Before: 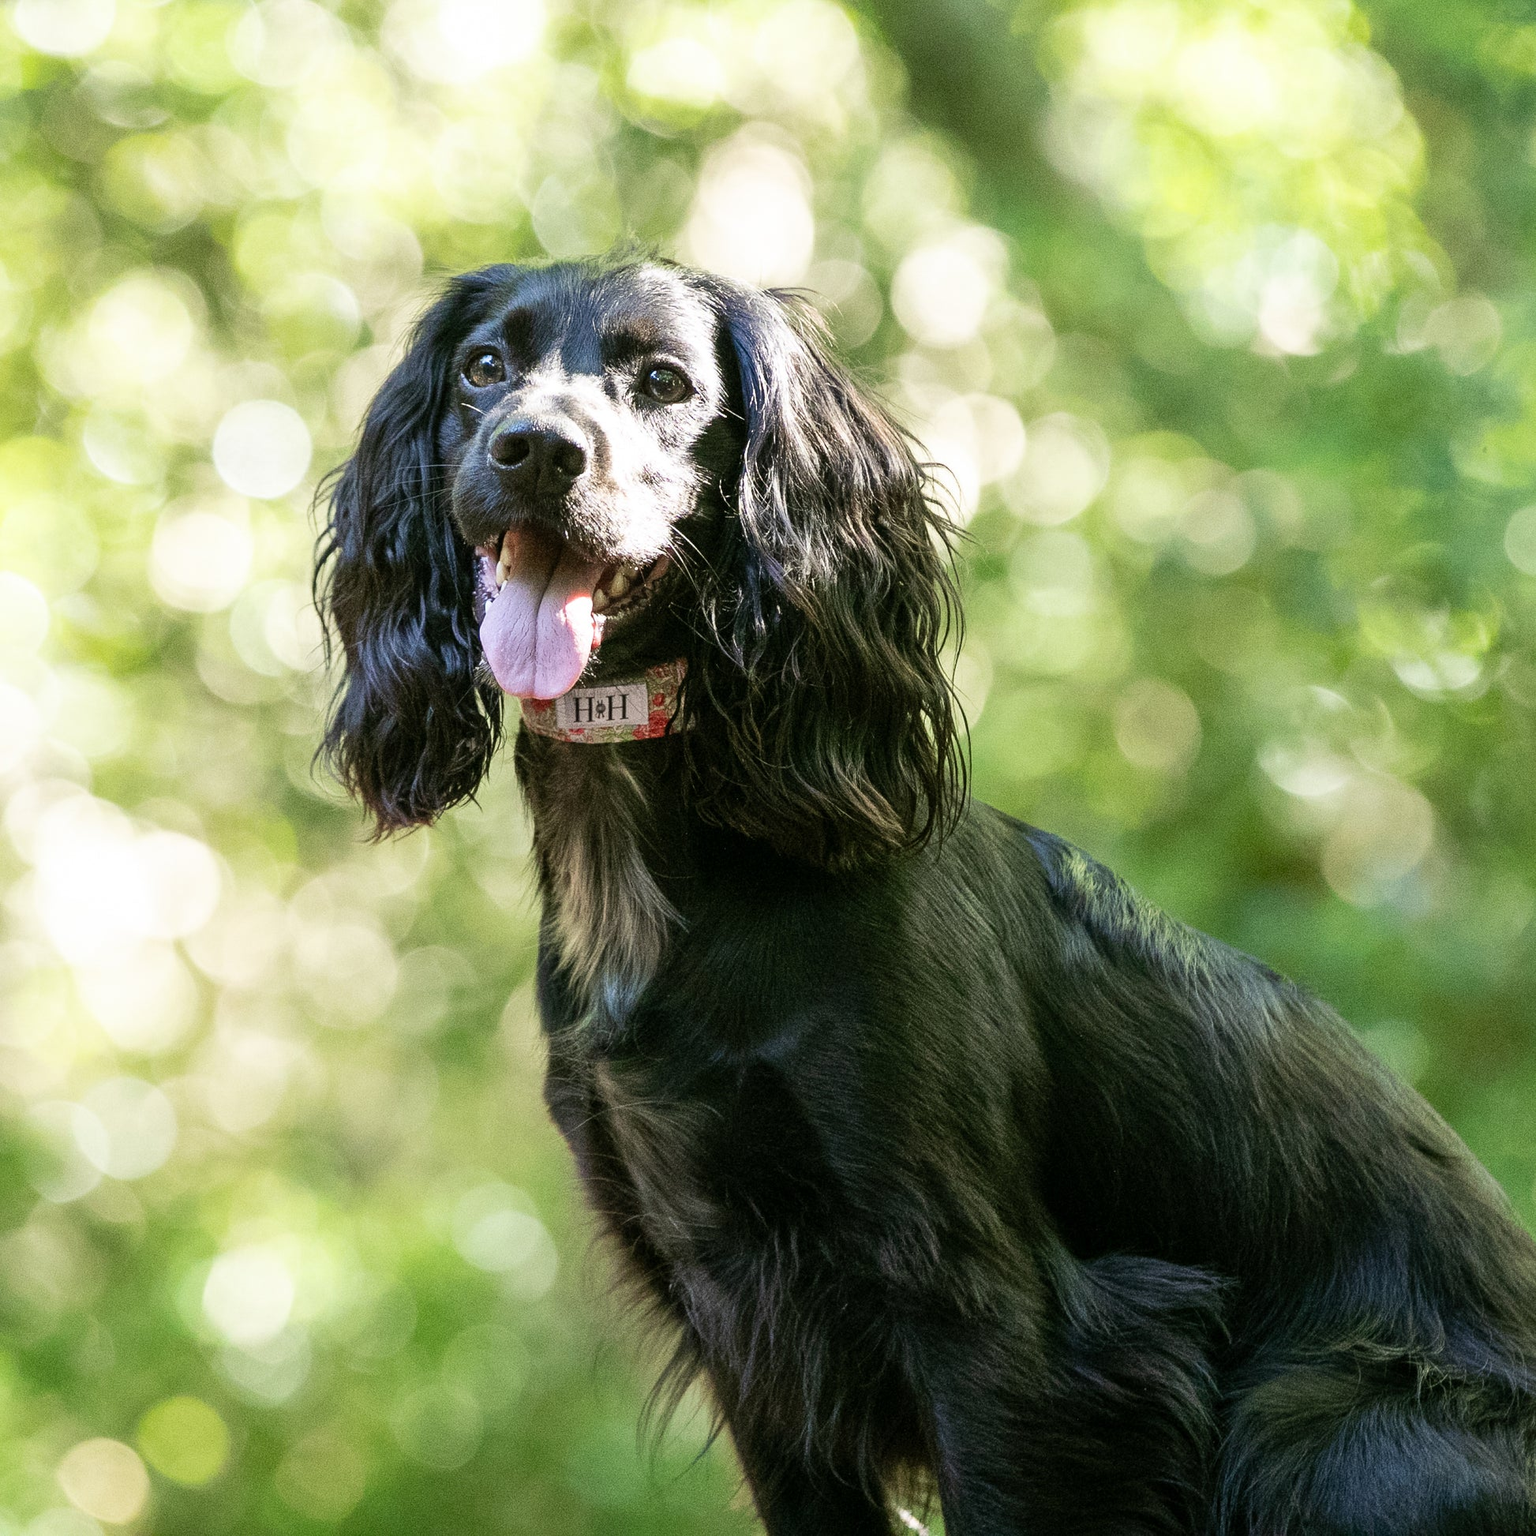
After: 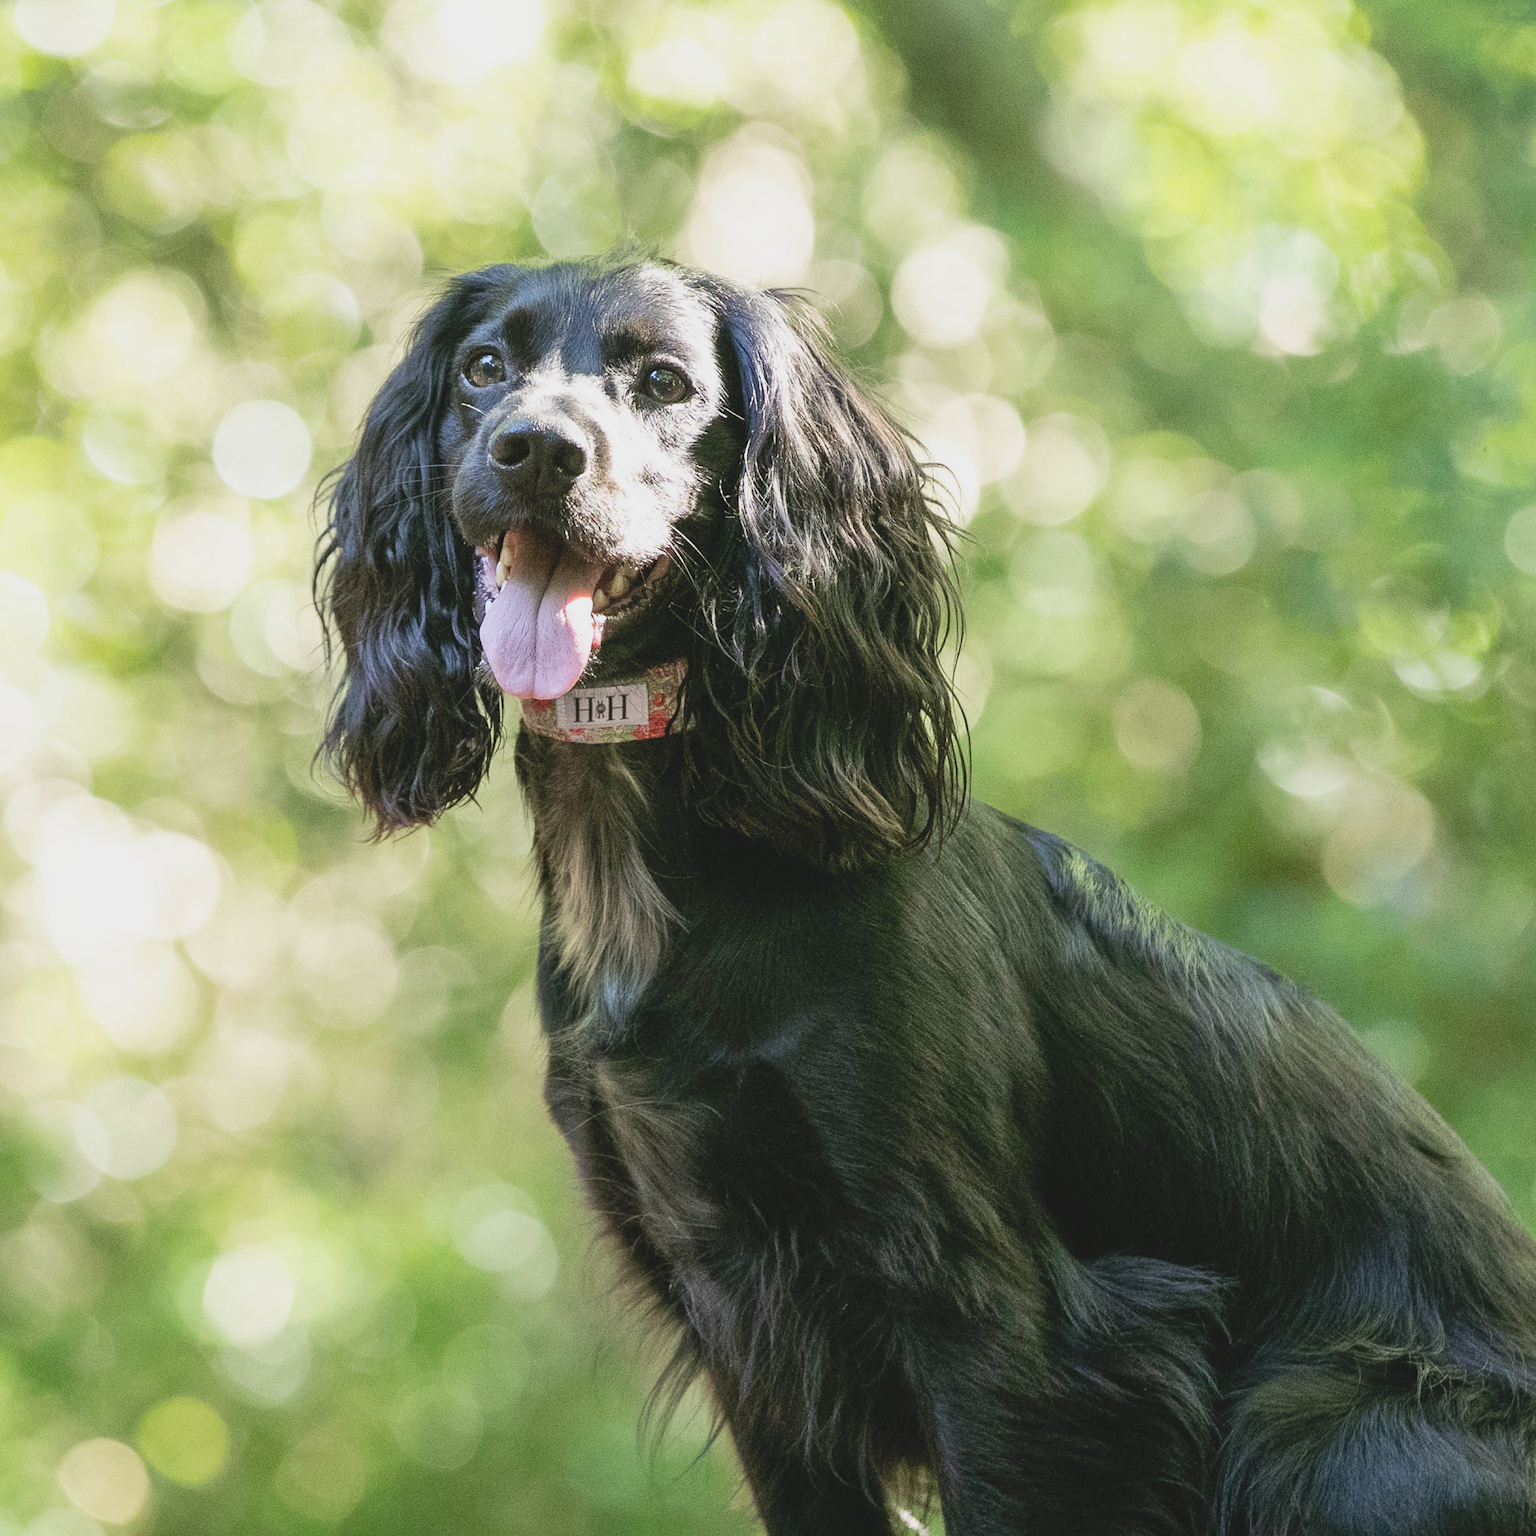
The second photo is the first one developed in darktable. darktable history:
contrast brightness saturation: contrast -0.141, brightness 0.054, saturation -0.128
